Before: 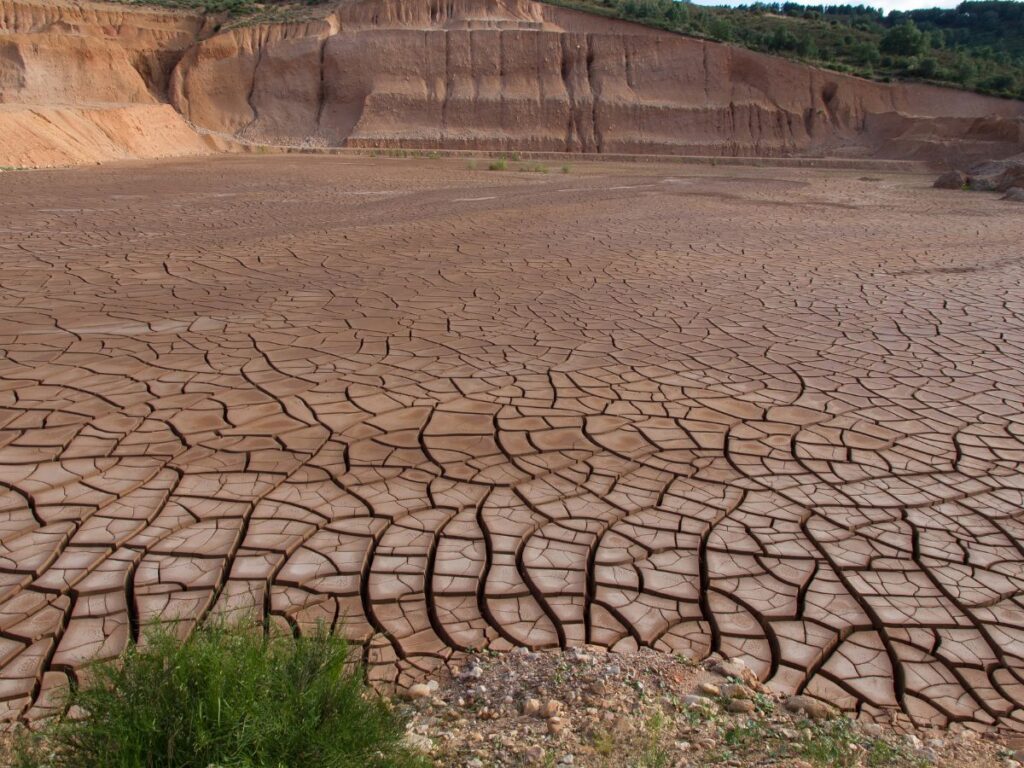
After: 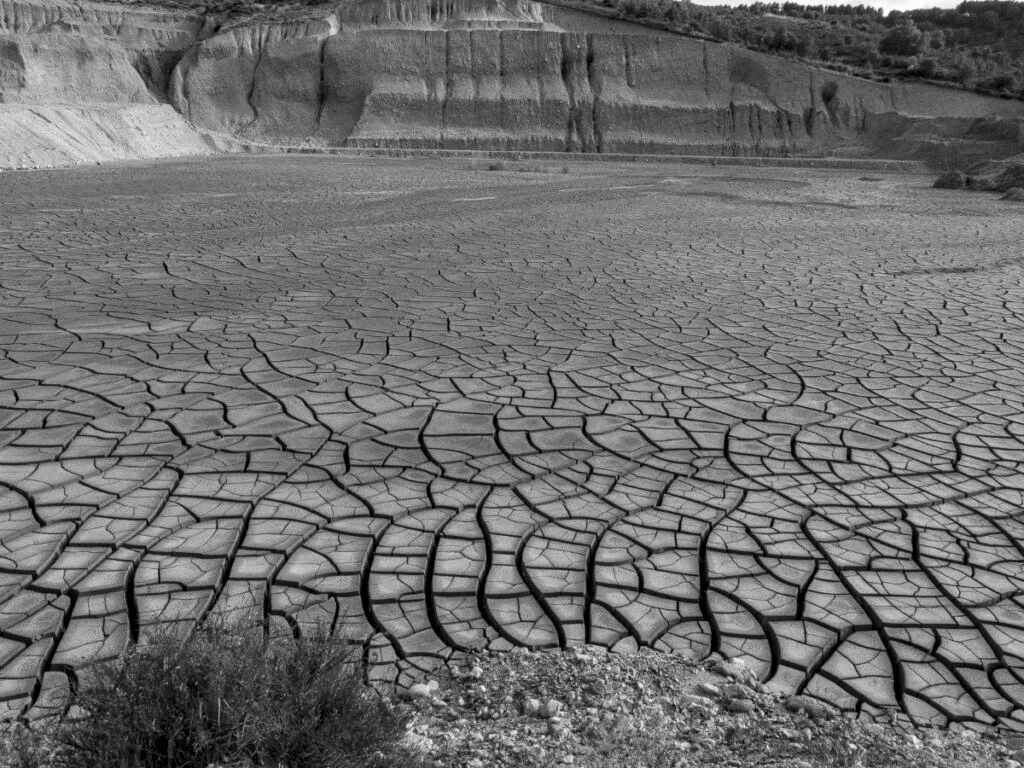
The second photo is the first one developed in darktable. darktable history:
monochrome: a 16.01, b -2.65, highlights 0.52
local contrast: highlights 61%, detail 143%, midtone range 0.428
grain: coarseness 0.09 ISO
